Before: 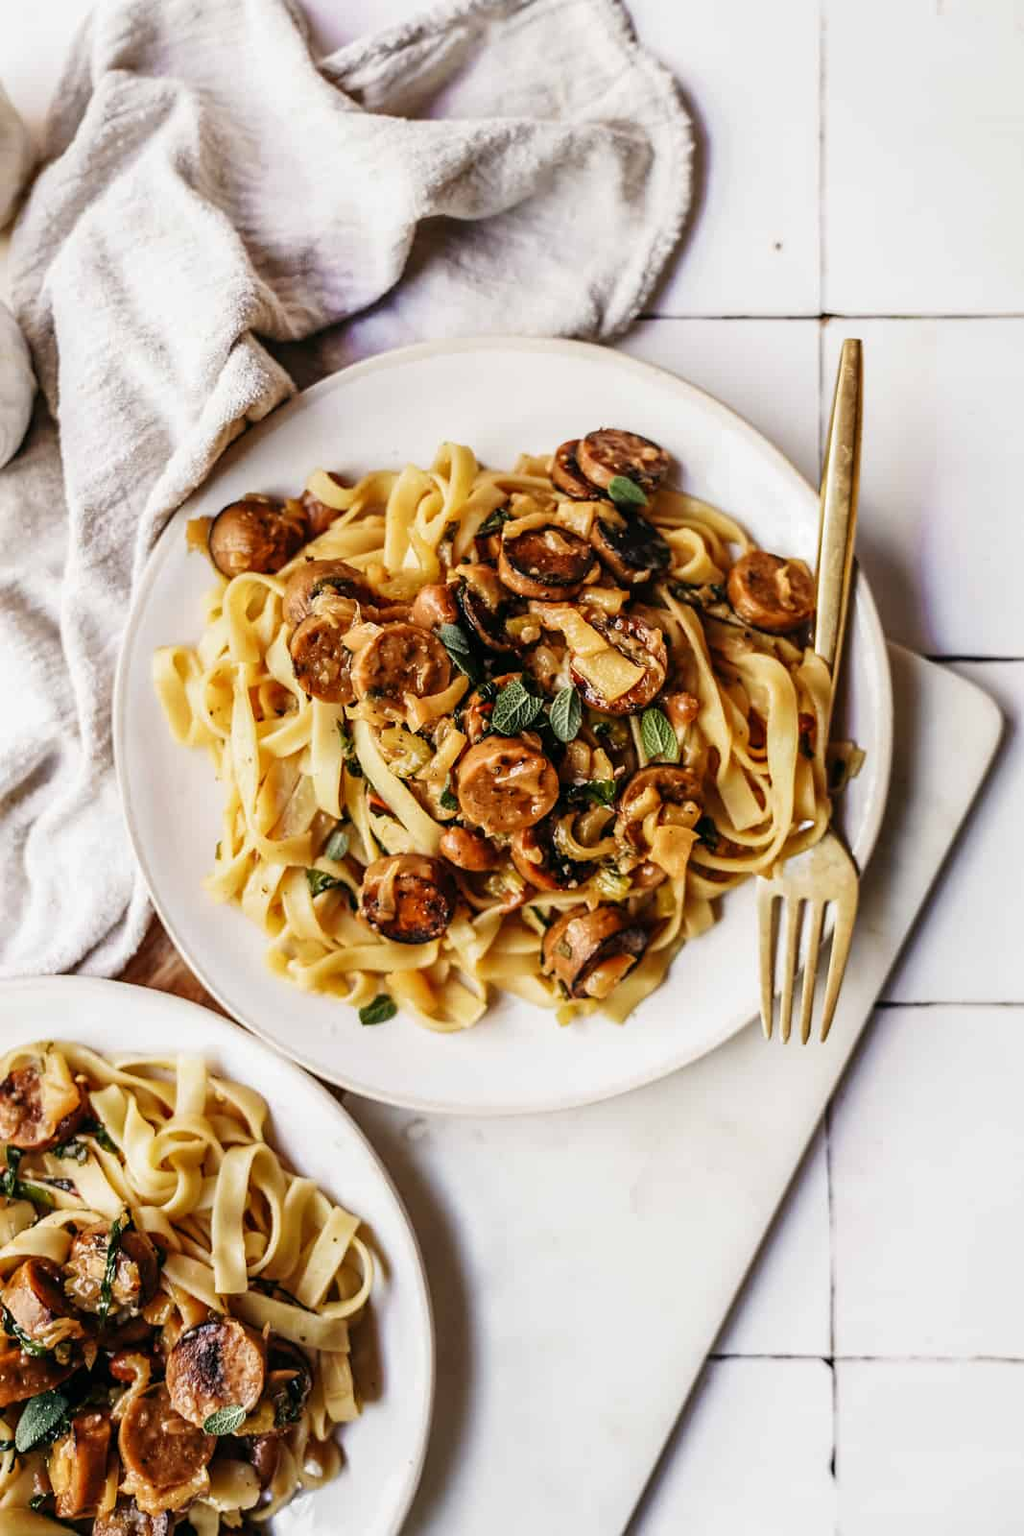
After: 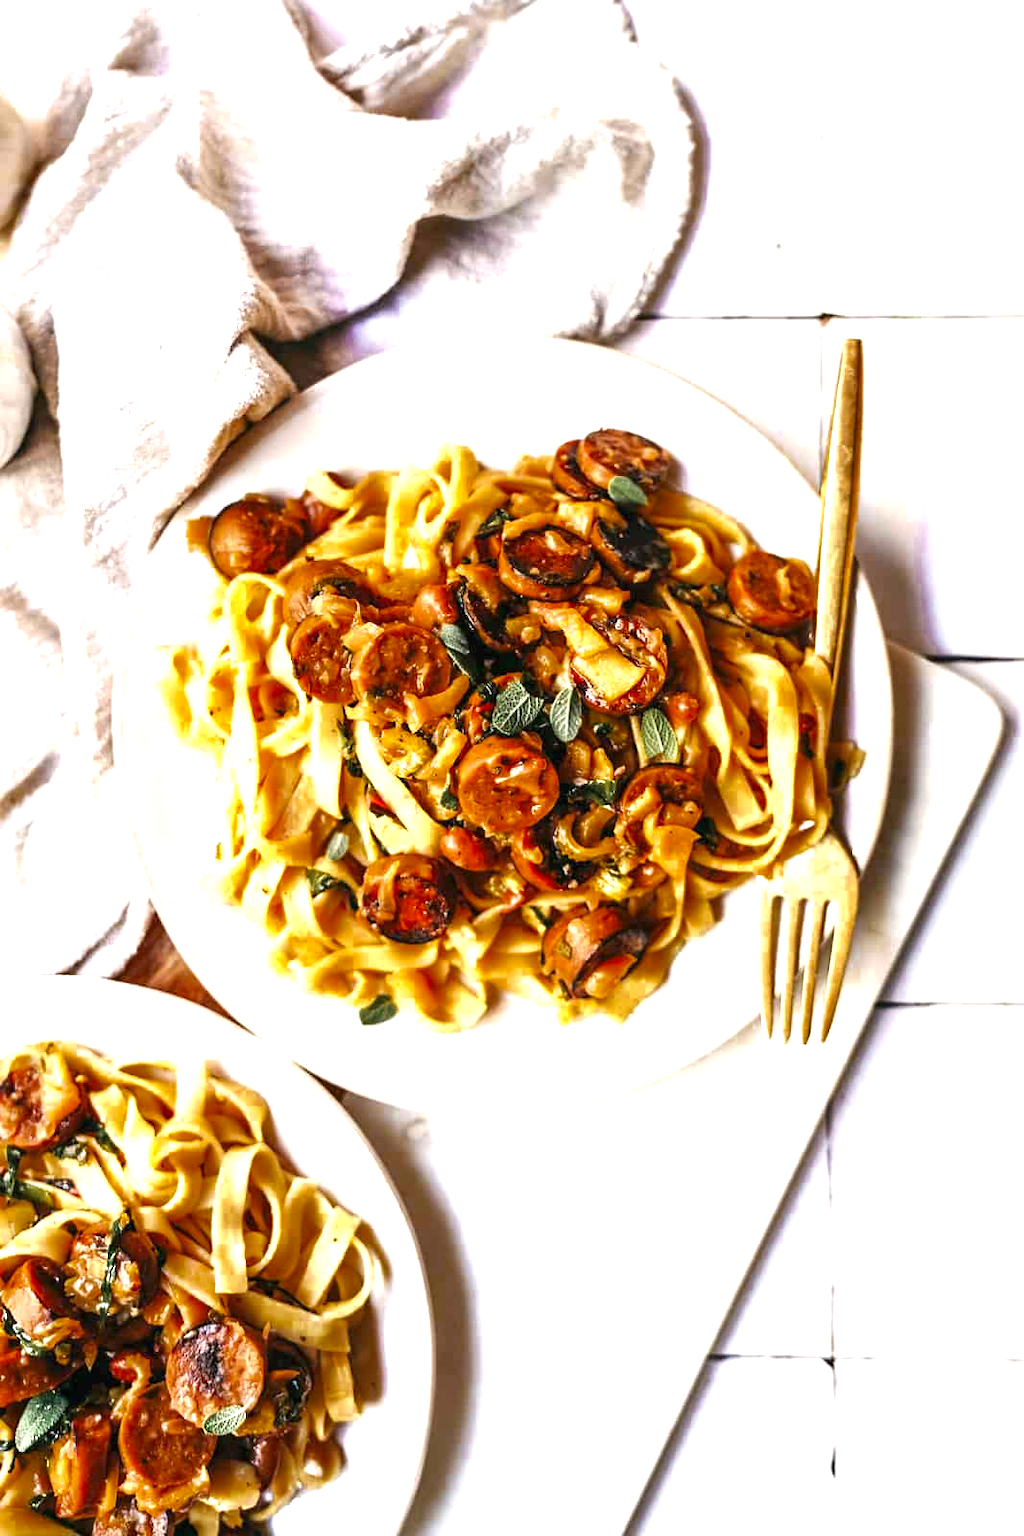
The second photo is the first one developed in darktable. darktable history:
color zones: curves: ch0 [(0.11, 0.396) (0.195, 0.36) (0.25, 0.5) (0.303, 0.412) (0.357, 0.544) (0.75, 0.5) (0.967, 0.328)]; ch1 [(0, 0.468) (0.112, 0.512) (0.202, 0.6) (0.25, 0.5) (0.307, 0.352) (0.357, 0.544) (0.75, 0.5) (0.963, 0.524)]
exposure: black level correction 0, exposure 1.199 EV, compensate highlight preservation false
